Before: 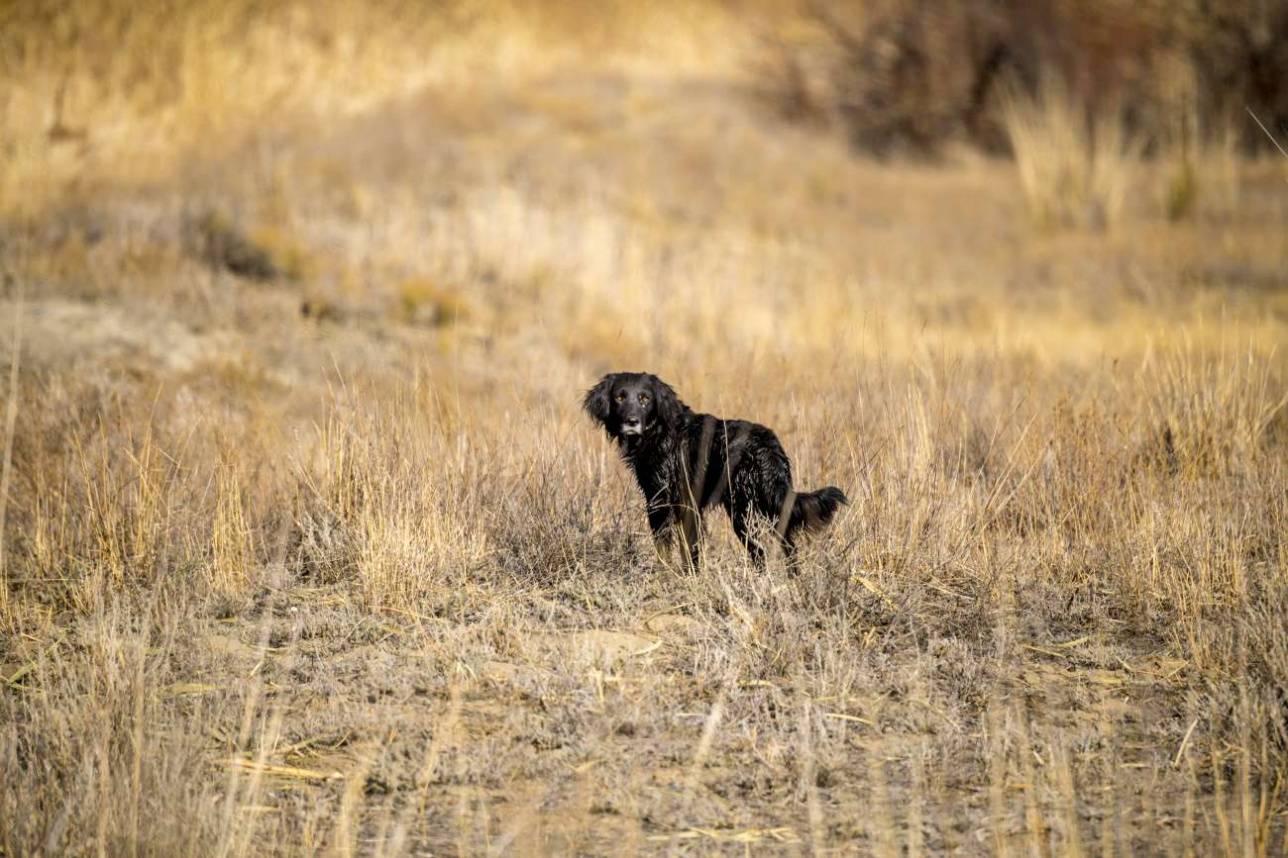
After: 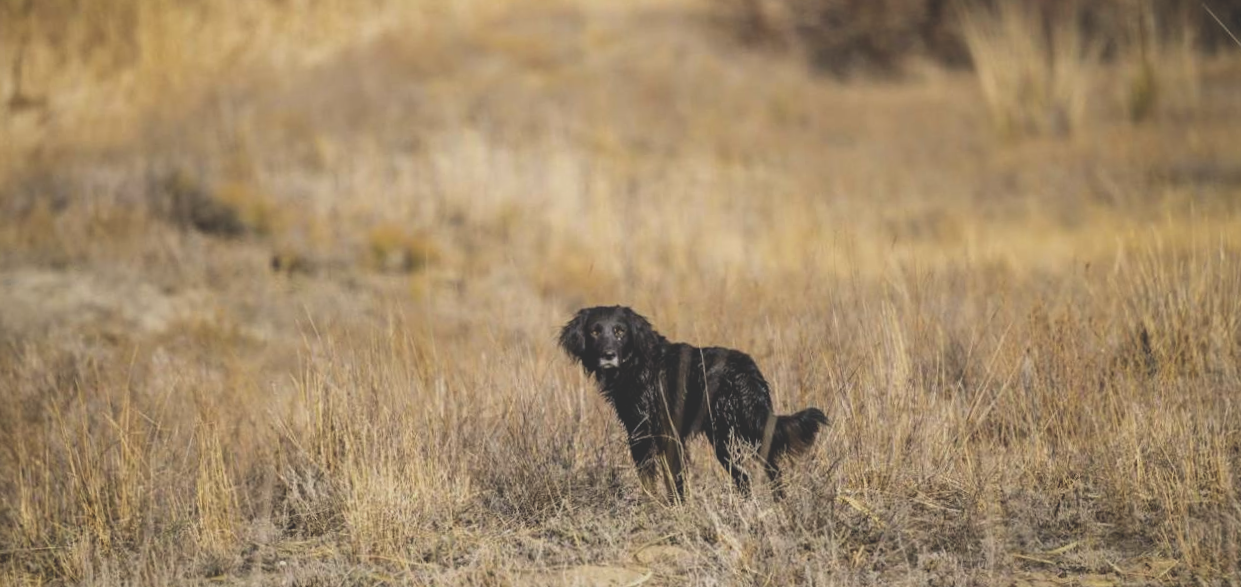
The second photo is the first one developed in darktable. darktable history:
rotate and perspective: rotation -3.52°, crop left 0.036, crop right 0.964, crop top 0.081, crop bottom 0.919
crop: top 3.857%, bottom 21.132%
exposure: black level correction -0.036, exposure -0.497 EV, compensate highlight preservation false
